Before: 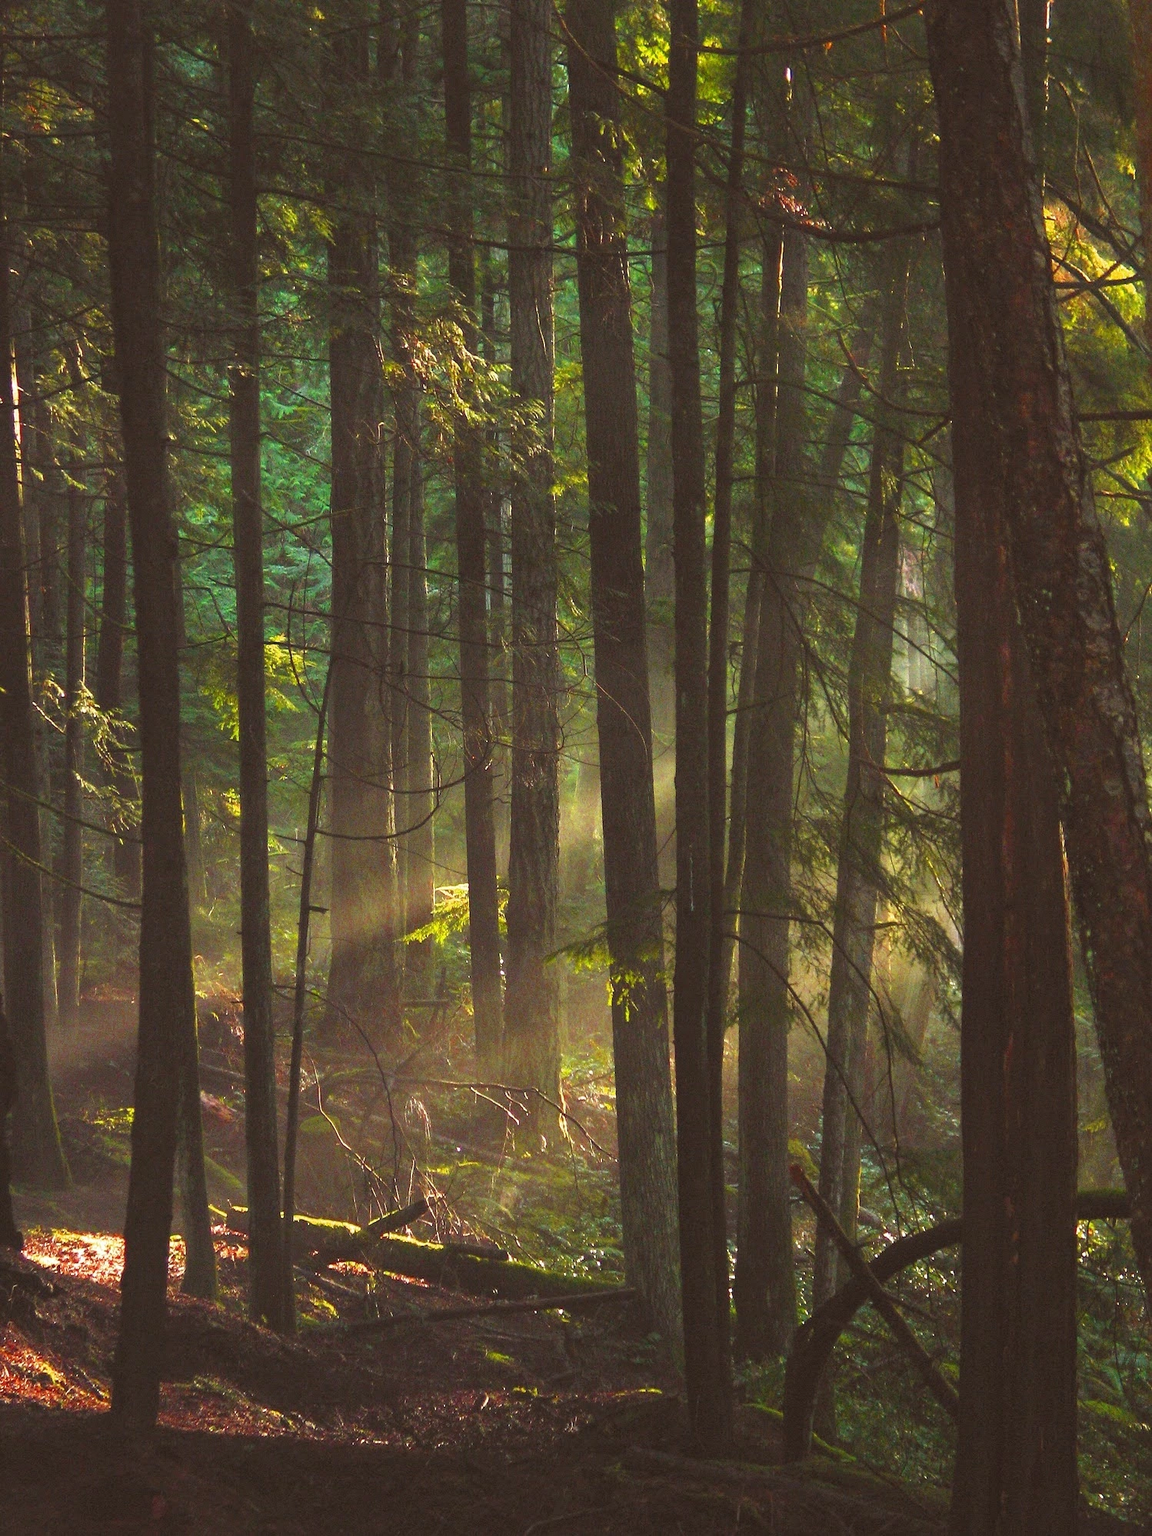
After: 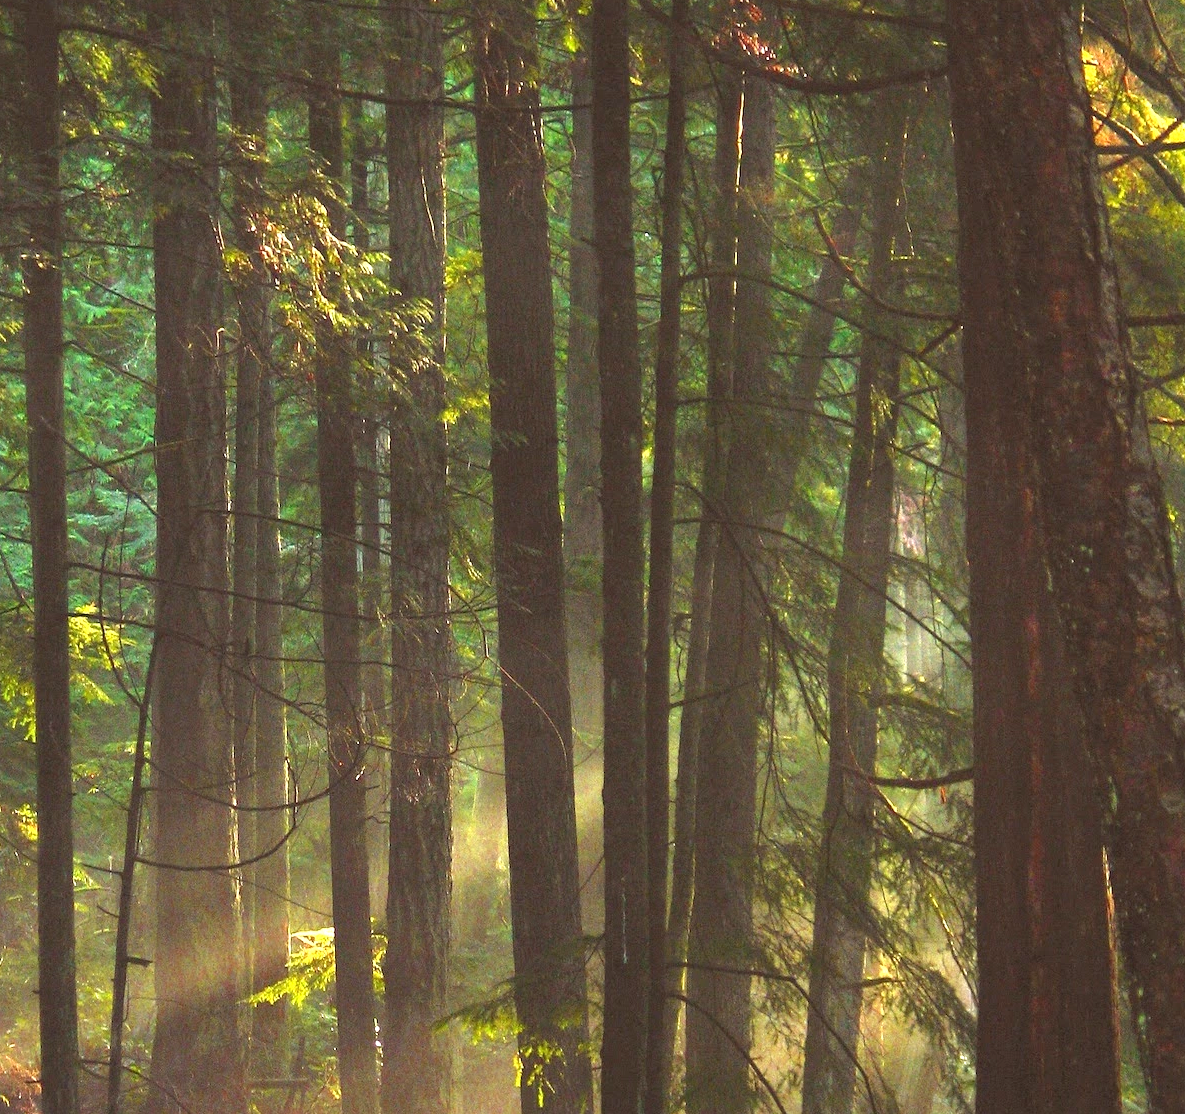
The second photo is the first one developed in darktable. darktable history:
crop: left 18.374%, top 11.114%, right 2.513%, bottom 33.068%
exposure: exposure 0.563 EV, compensate exposure bias true, compensate highlight preservation false
